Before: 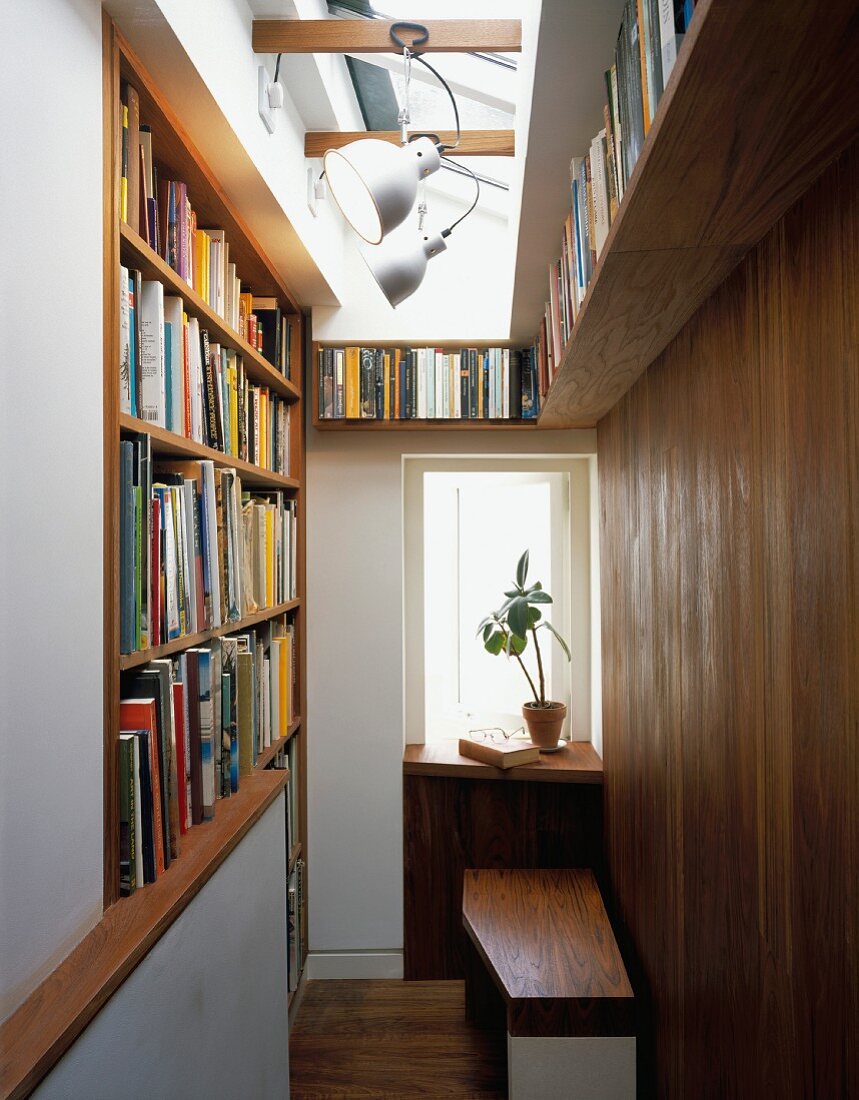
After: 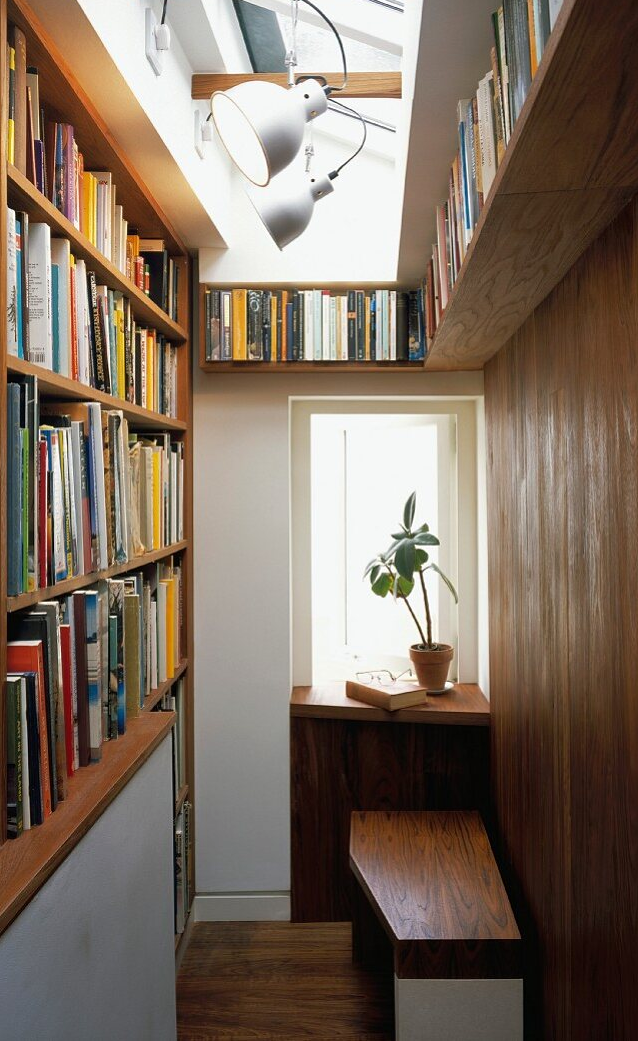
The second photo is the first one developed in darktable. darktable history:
crop and rotate: left 13.193%, top 5.345%, right 12.515%
levels: levels [0, 0.498, 0.996]
